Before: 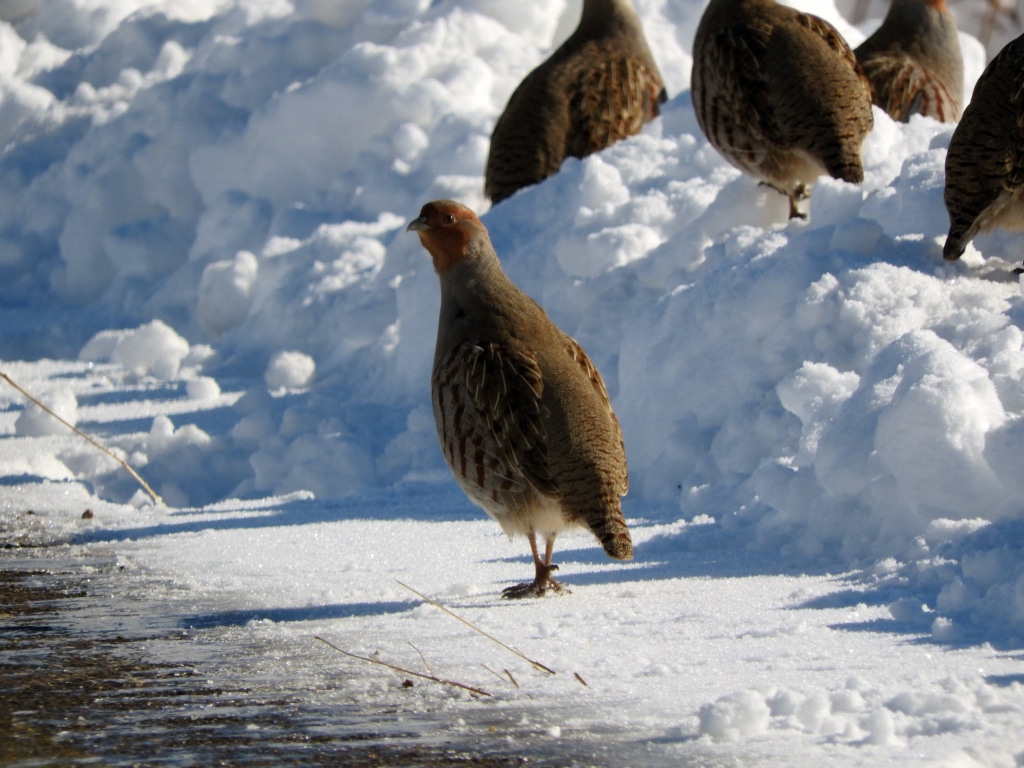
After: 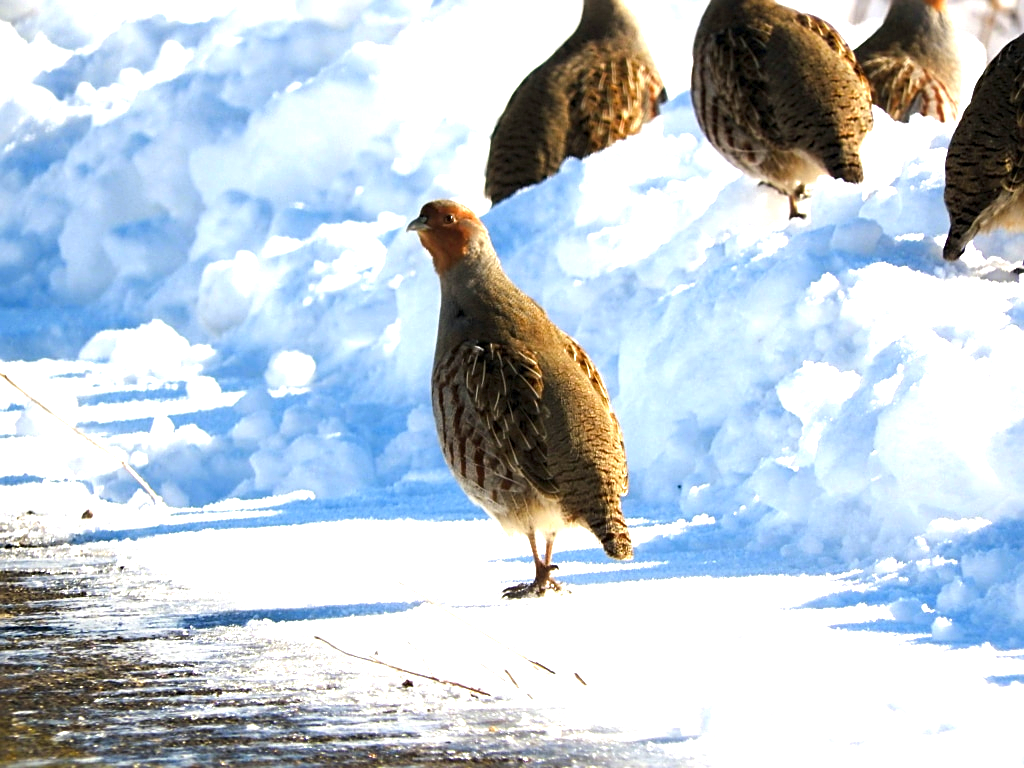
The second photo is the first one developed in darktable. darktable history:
sharpen: on, module defaults
exposure: black level correction 0, exposure 1.439 EV, compensate highlight preservation false
color balance rgb: shadows lift › chroma 0.852%, shadows lift › hue 114.92°, linear chroma grading › global chroma 8.788%, perceptual saturation grading › global saturation 0.427%, perceptual saturation grading › mid-tones 10.995%, perceptual brilliance grading › highlights 9.608%, perceptual brilliance grading › mid-tones 5.516%
